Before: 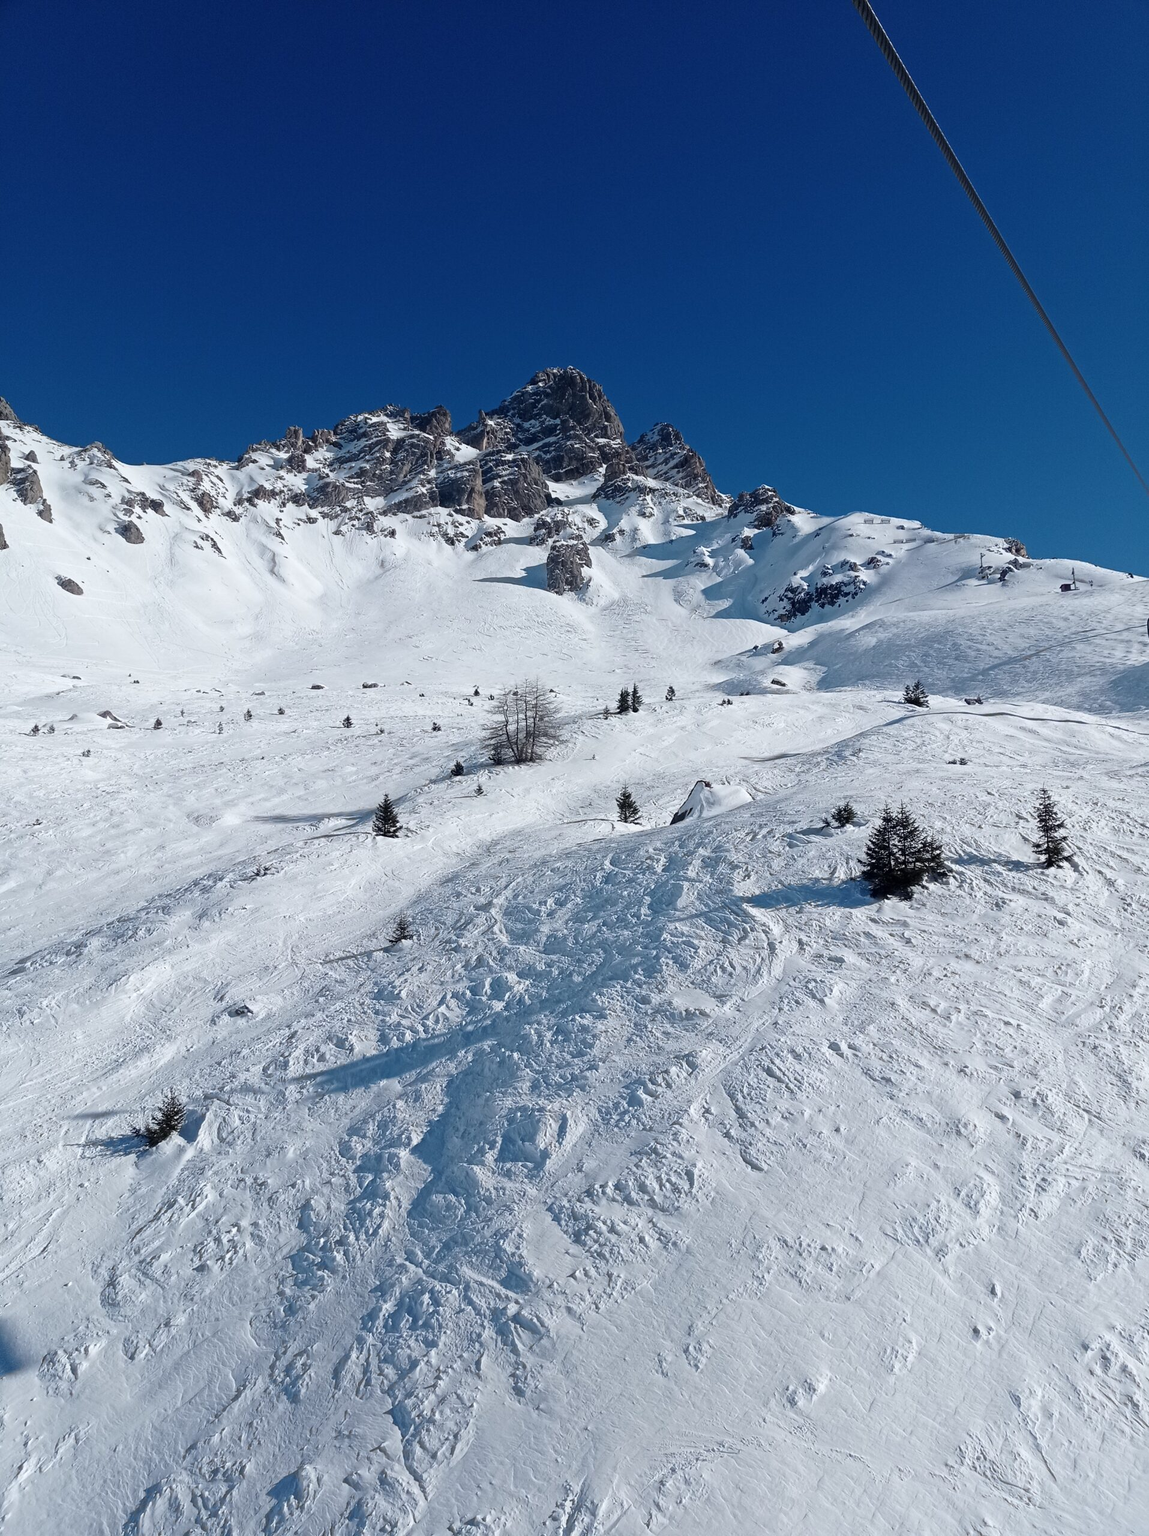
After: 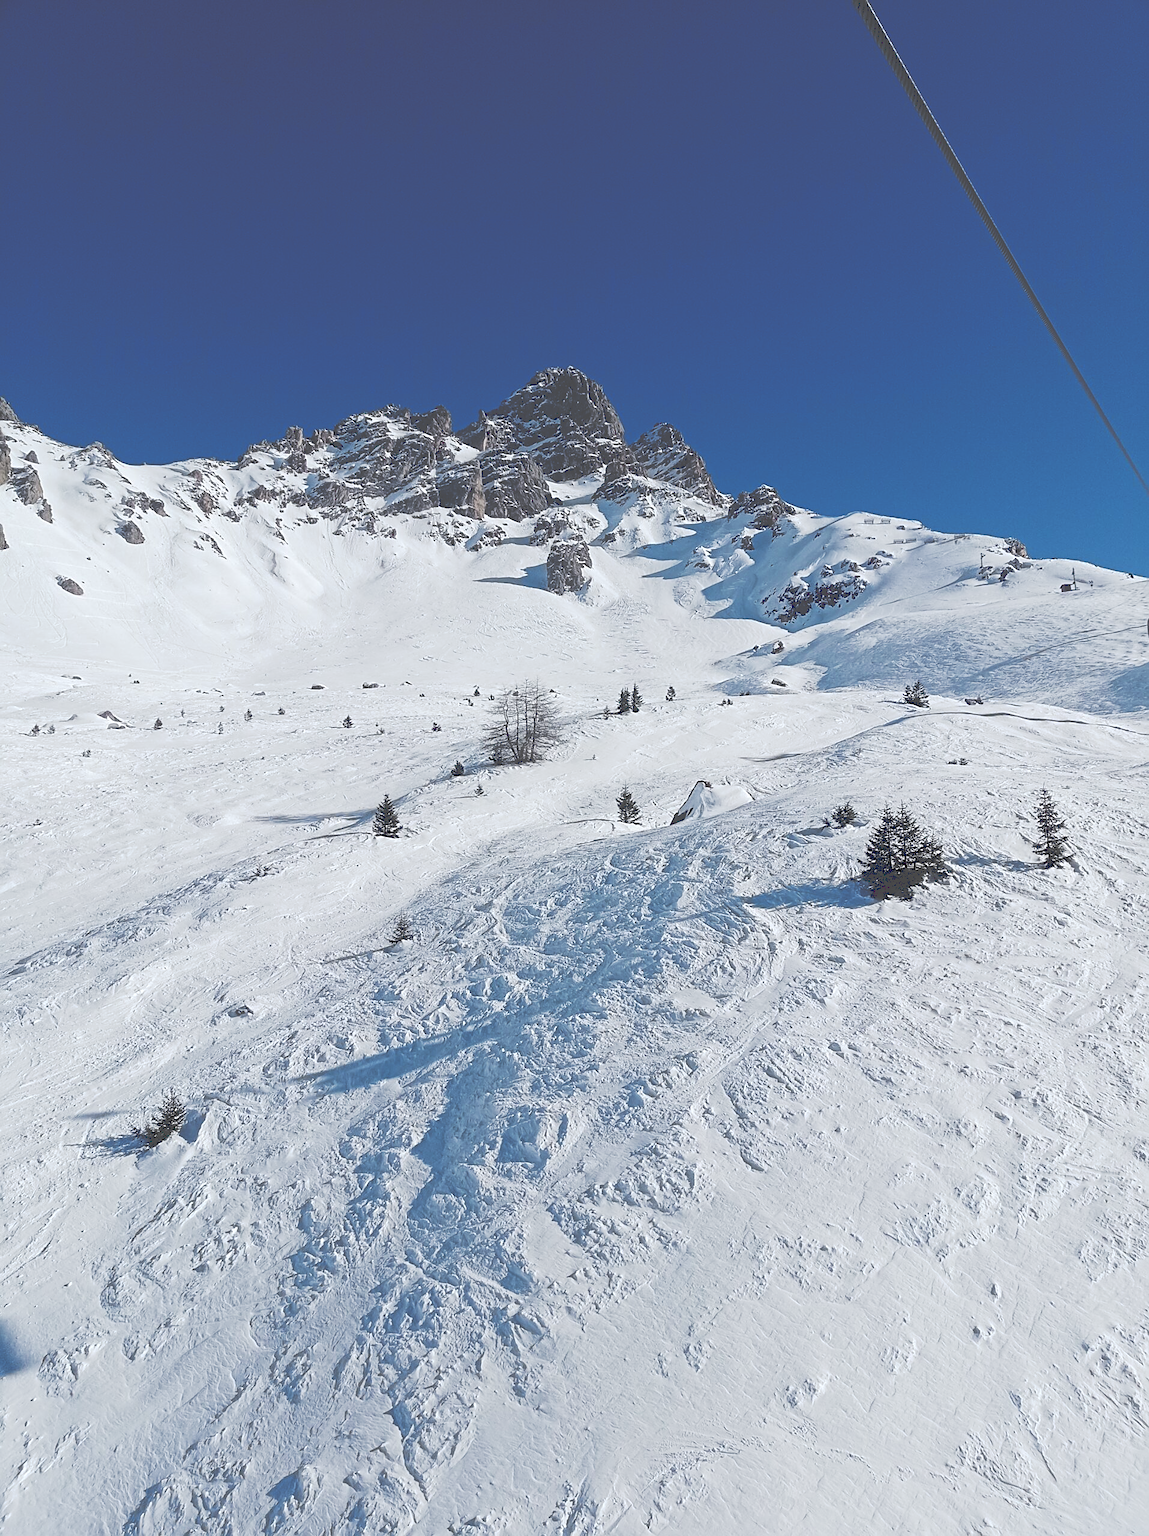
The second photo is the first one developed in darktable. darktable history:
sharpen: on, module defaults
tone curve: curves: ch0 [(0, 0) (0.003, 0.301) (0.011, 0.302) (0.025, 0.307) (0.044, 0.313) (0.069, 0.316) (0.1, 0.322) (0.136, 0.325) (0.177, 0.341) (0.224, 0.358) (0.277, 0.386) (0.335, 0.429) (0.399, 0.486) (0.468, 0.556) (0.543, 0.644) (0.623, 0.728) (0.709, 0.796) (0.801, 0.854) (0.898, 0.908) (1, 1)], preserve colors none
